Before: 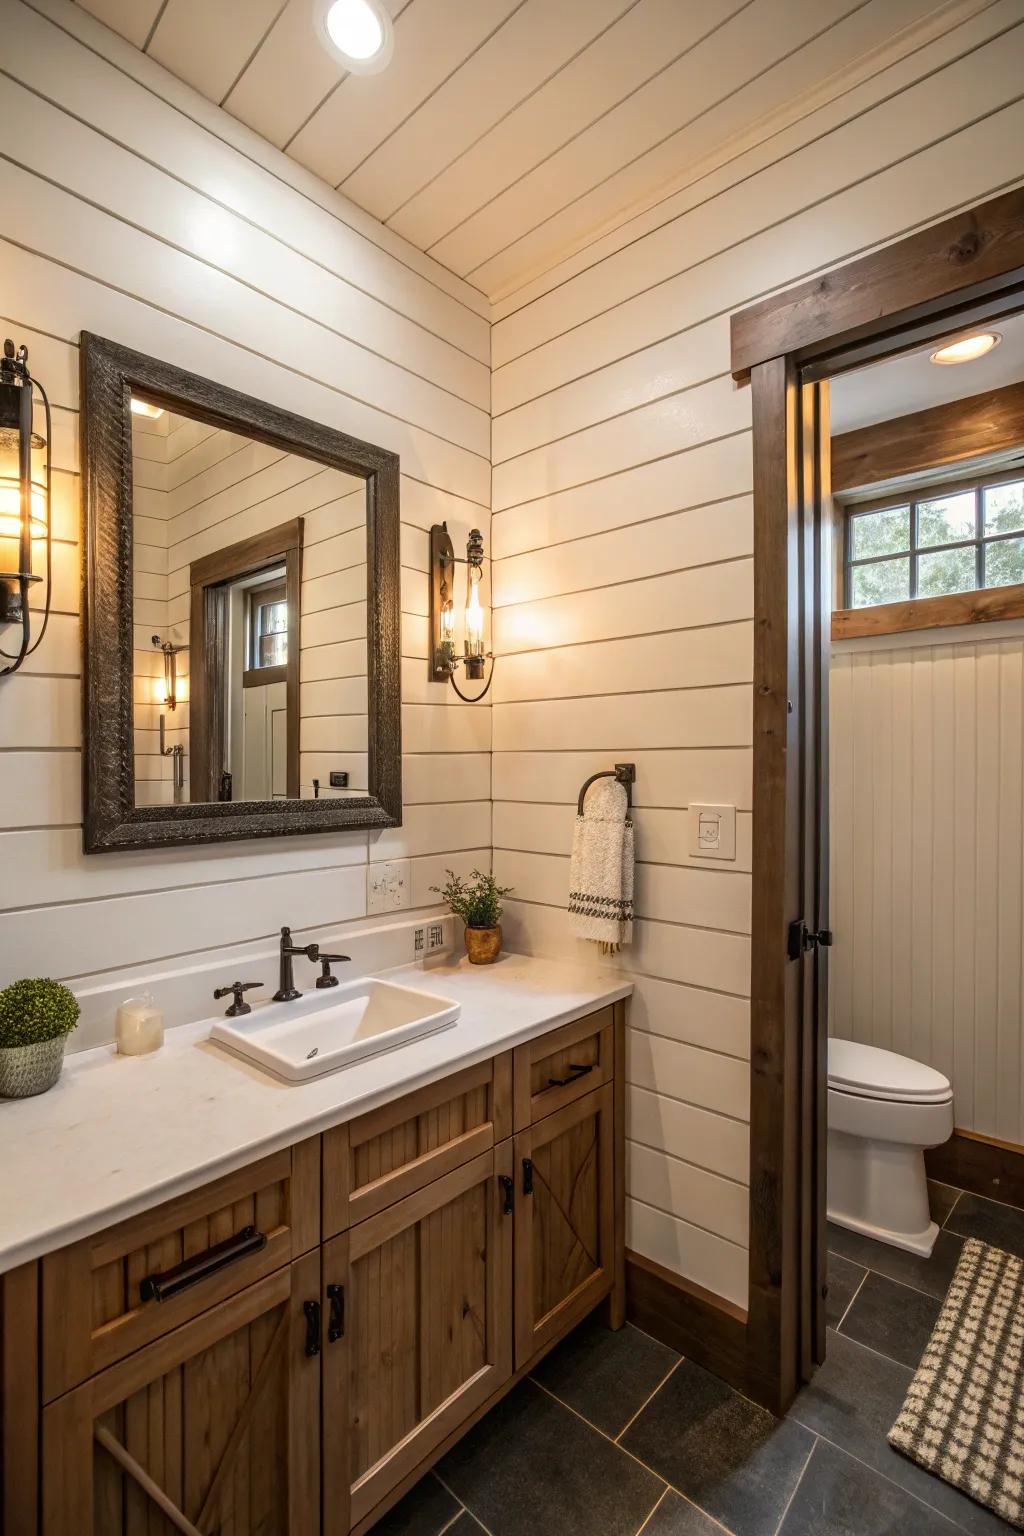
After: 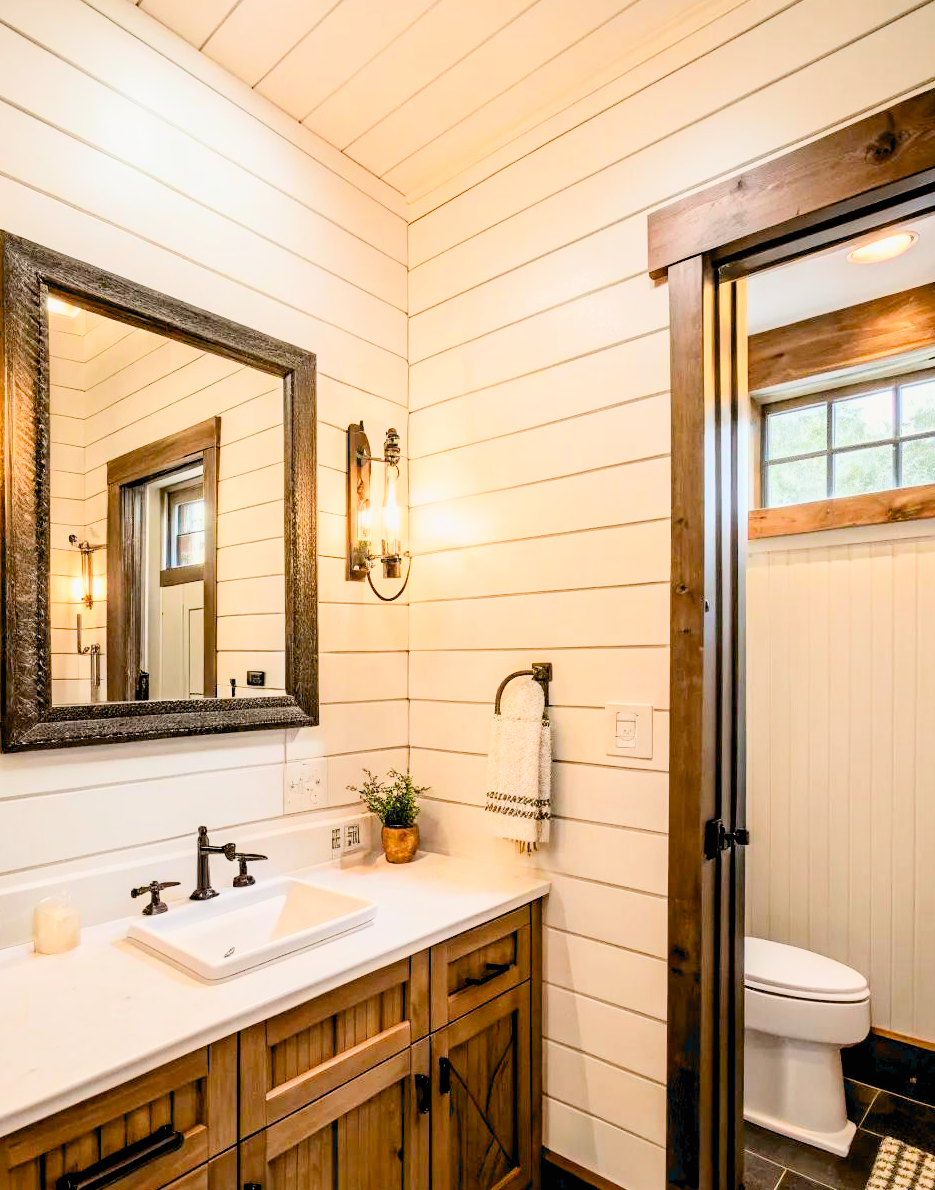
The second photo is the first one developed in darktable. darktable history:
filmic rgb: black relative exposure -7.65 EV, white relative exposure 4.56 EV, hardness 3.61
crop: left 8.155%, top 6.611%, bottom 15.385%
contrast brightness saturation: contrast 0.2, brightness 0.16, saturation 0.22
exposure: black level correction 0.01, exposure 1 EV, compensate highlight preservation false
